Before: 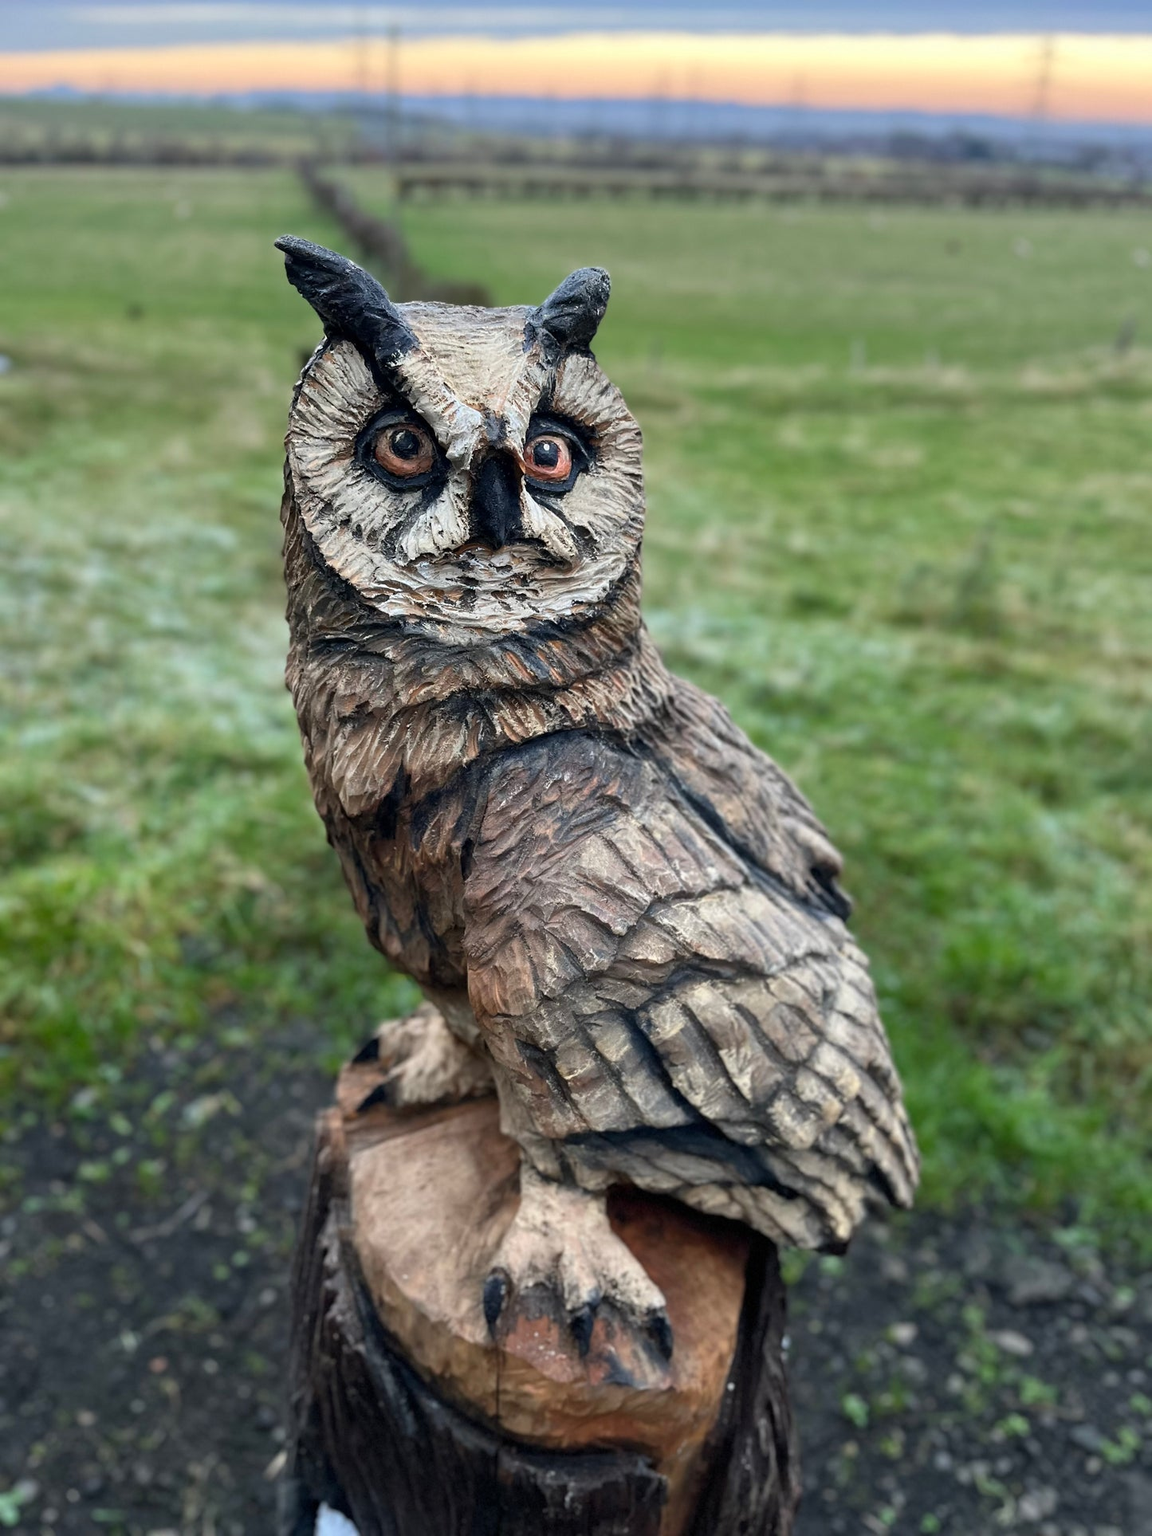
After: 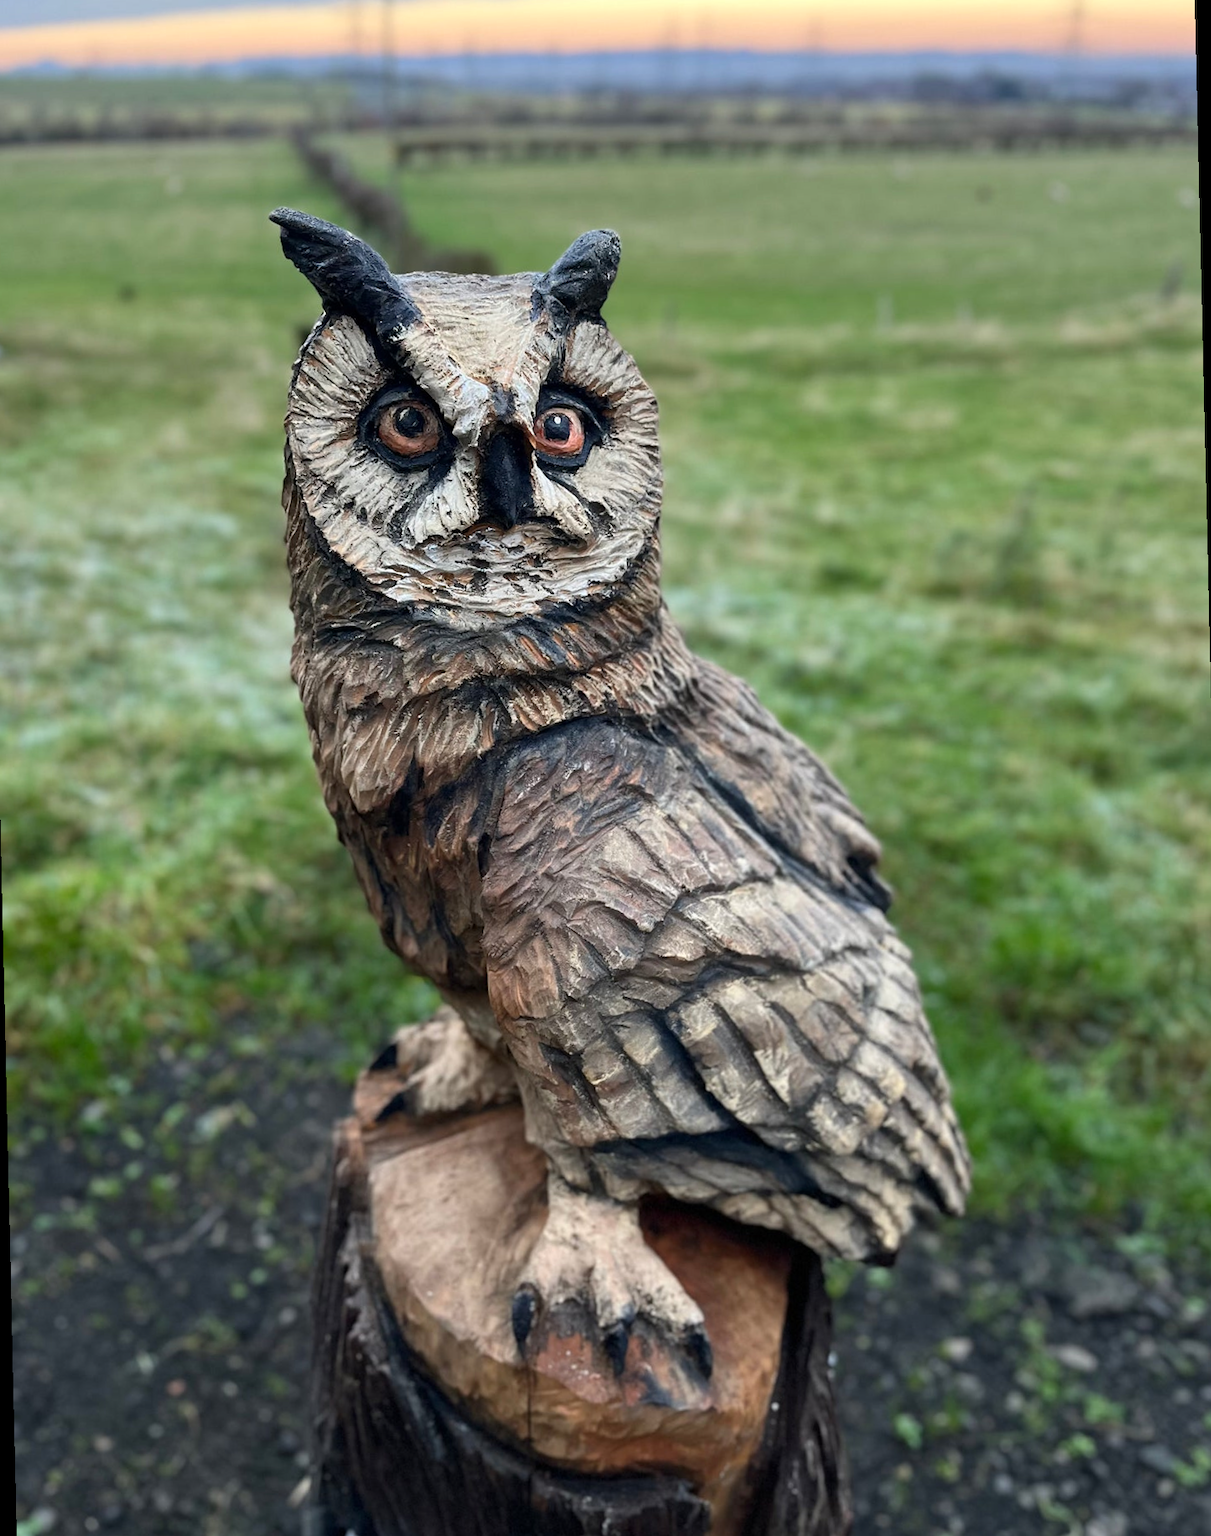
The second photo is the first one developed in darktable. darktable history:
contrast brightness saturation: contrast 0.08, saturation 0.02
rotate and perspective: rotation -1.32°, lens shift (horizontal) -0.031, crop left 0.015, crop right 0.985, crop top 0.047, crop bottom 0.982
